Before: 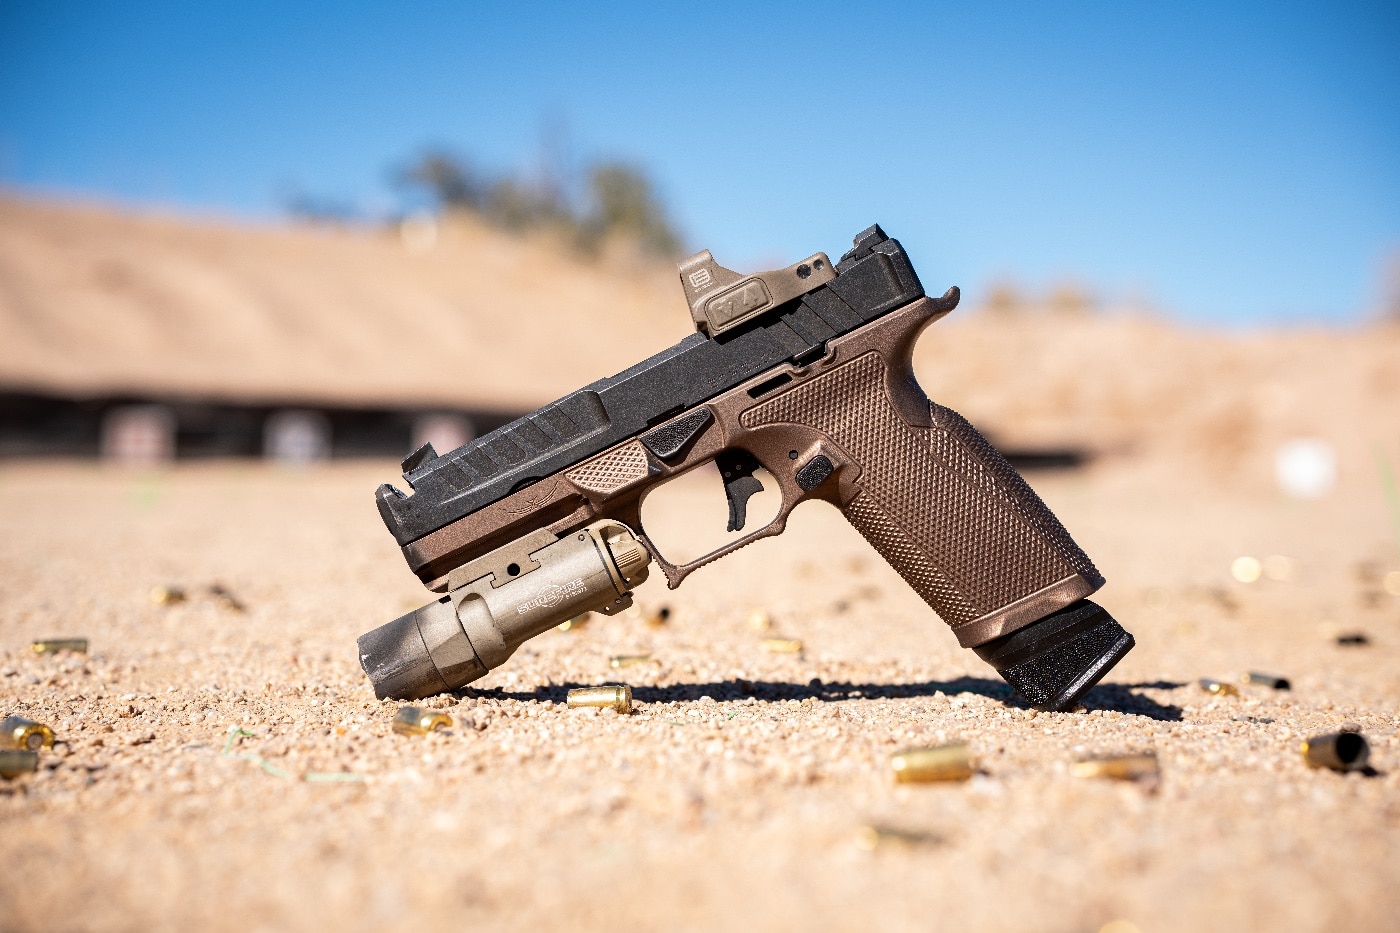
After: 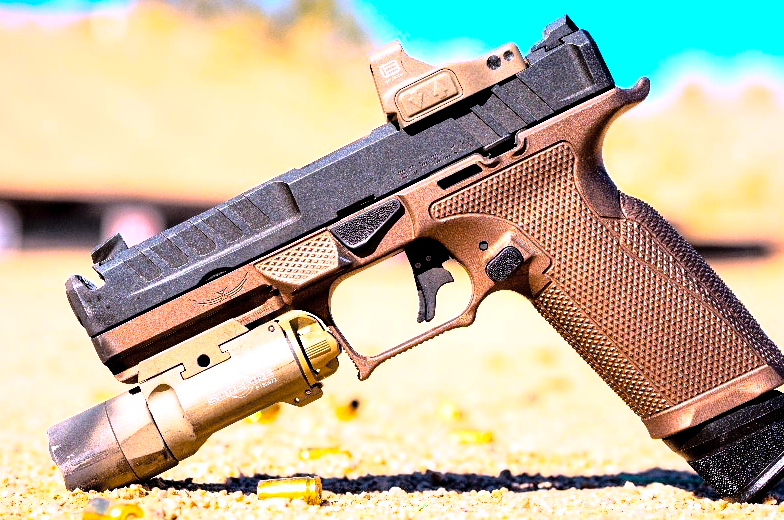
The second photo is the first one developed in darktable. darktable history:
crop and rotate: left 22.17%, top 22.536%, right 21.827%, bottom 21.727%
tone equalizer: on, module defaults
base curve: curves: ch0 [(0, 0) (0.012, 0.01) (0.073, 0.168) (0.31, 0.711) (0.645, 0.957) (1, 1)]
contrast brightness saturation: brightness 0.138
color calibration: illuminant as shot in camera, x 0.358, y 0.373, temperature 4628.91 K
local contrast: mode bilateral grid, contrast 99, coarseness 100, detail 165%, midtone range 0.2
color balance rgb: global offset › luminance -0.513%, linear chroma grading › global chroma 9.663%, perceptual saturation grading › global saturation 60.038%, perceptual saturation grading › highlights 21.552%, perceptual saturation grading › shadows -49.264%, global vibrance 44.231%
